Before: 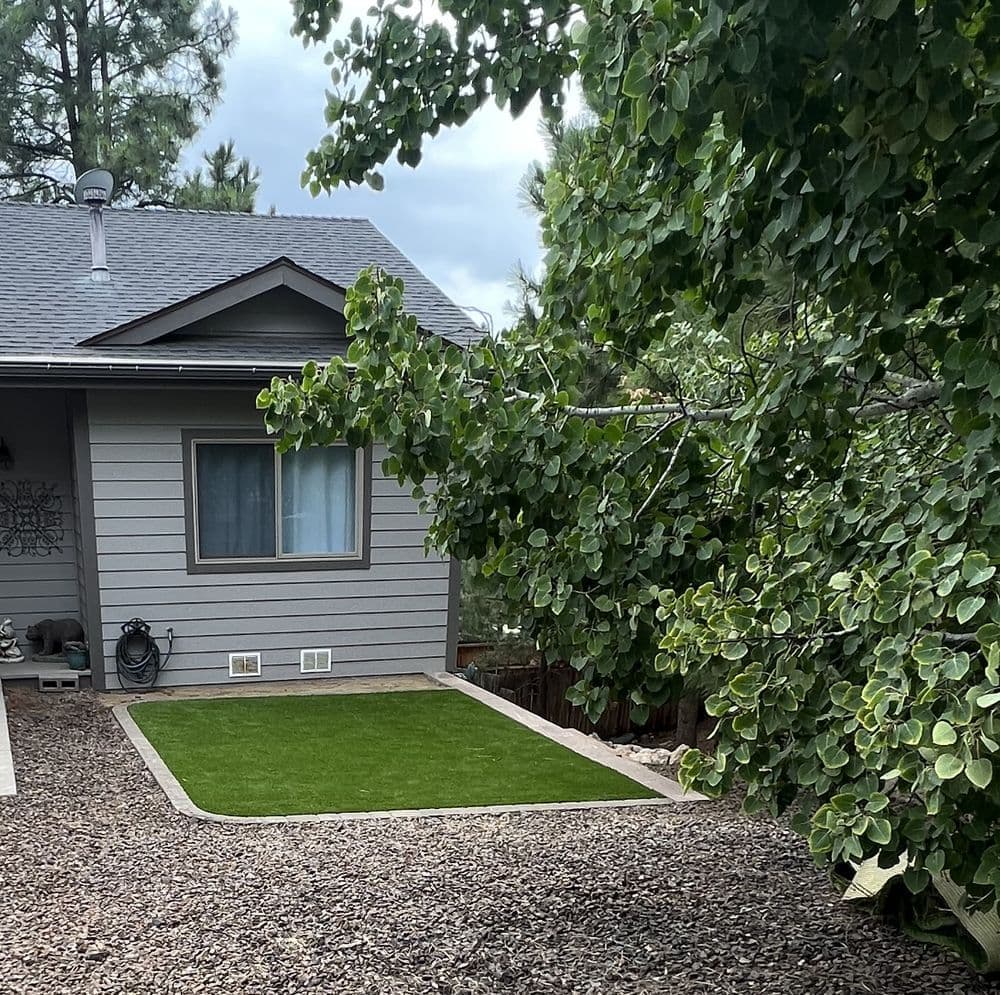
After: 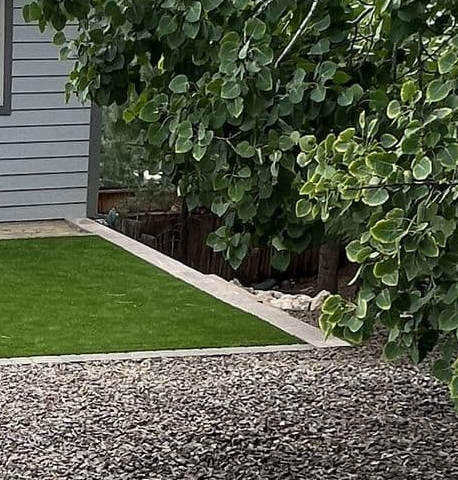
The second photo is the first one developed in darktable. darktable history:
crop: left 35.95%, top 45.719%, right 18.167%, bottom 5.995%
